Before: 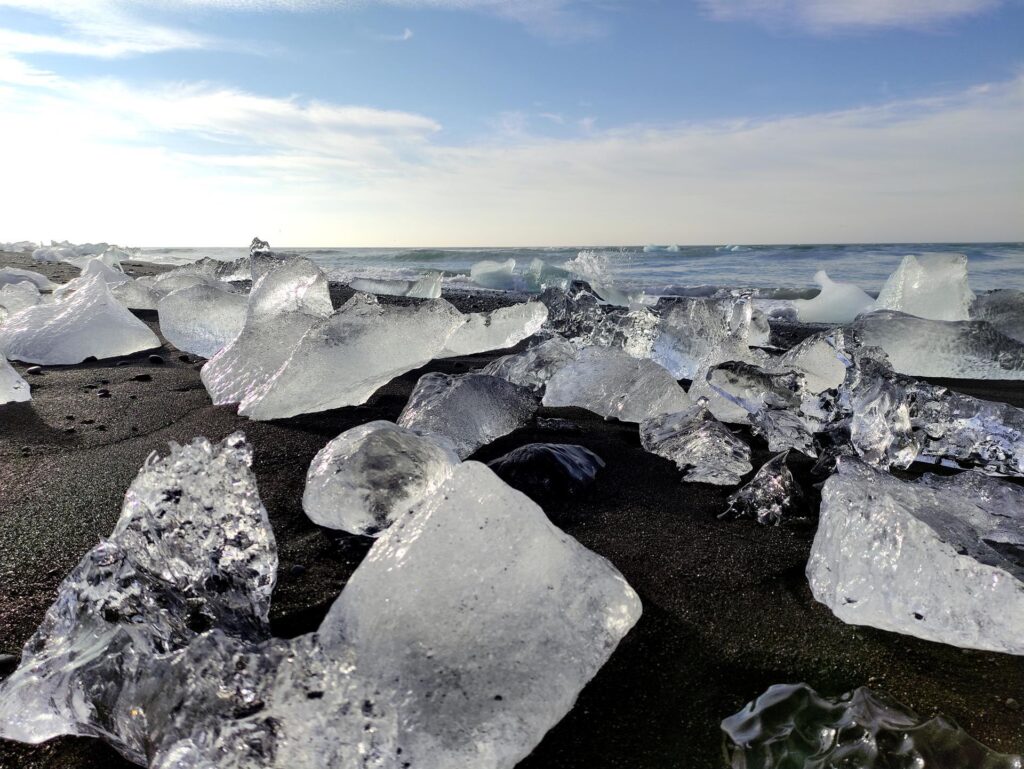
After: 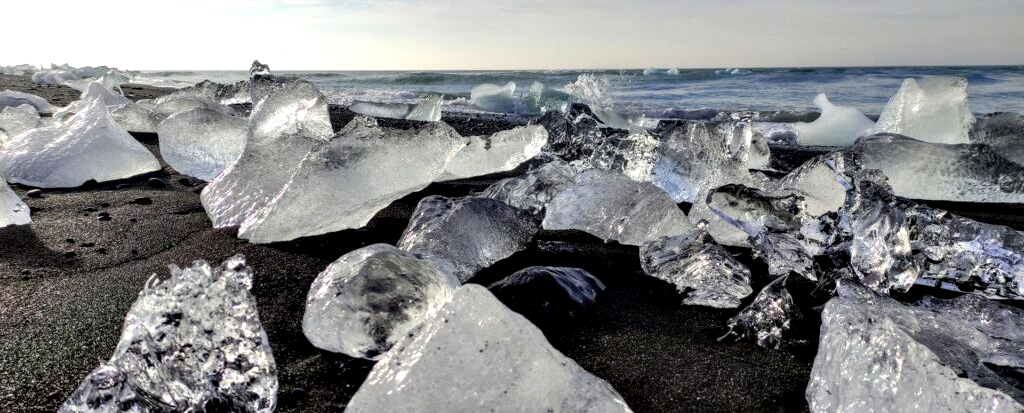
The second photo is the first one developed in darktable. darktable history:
crop and rotate: top 23.041%, bottom 23.209%
contrast equalizer: y [[0.528, 0.548, 0.563, 0.562, 0.546, 0.526], [0.55 ×6], [0 ×6], [0 ×6], [0 ×6]]
local contrast: on, module defaults
